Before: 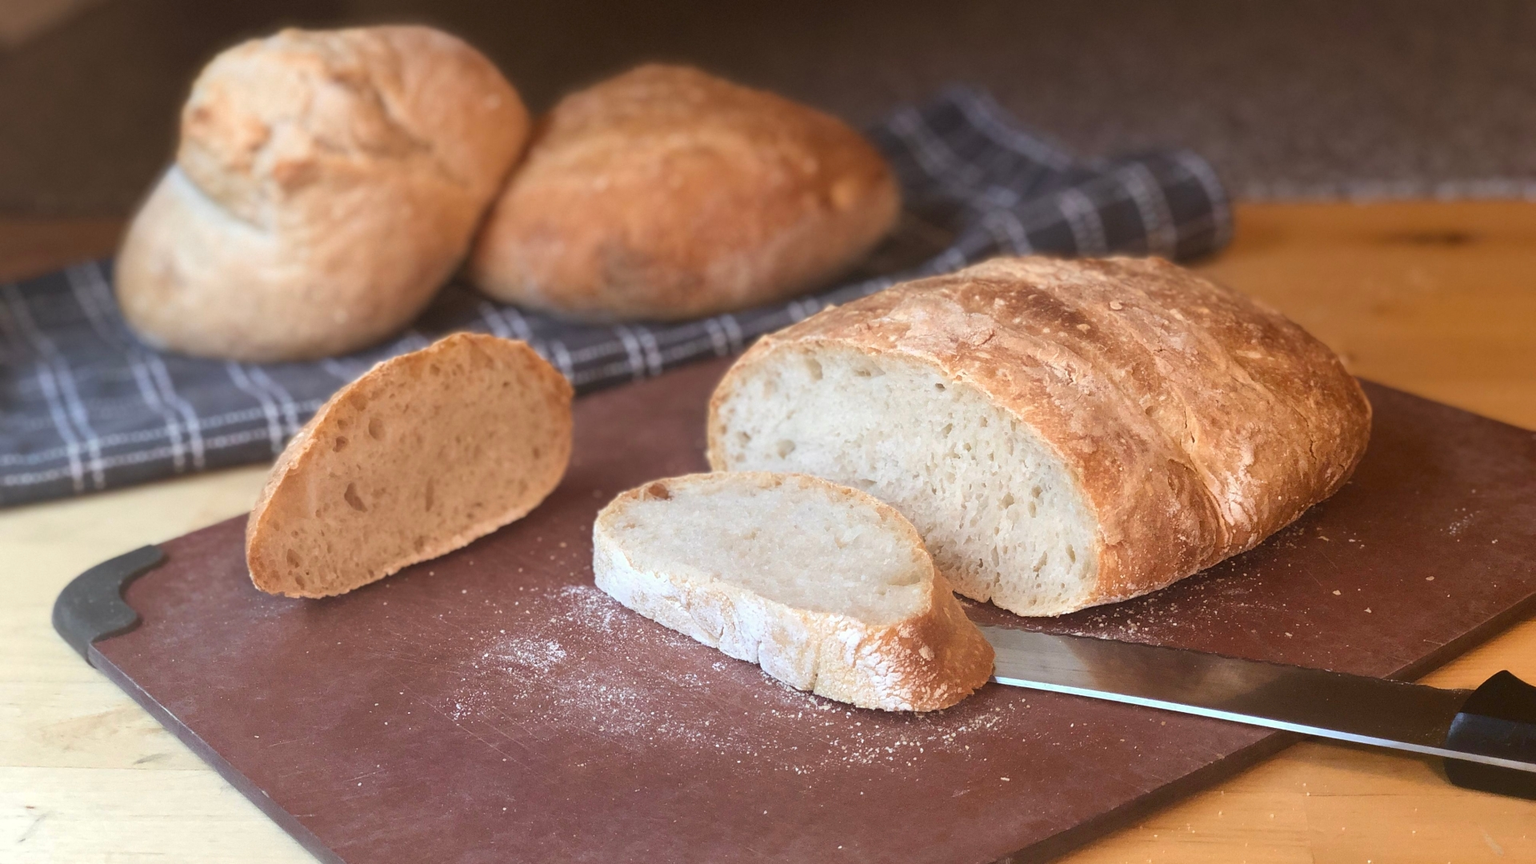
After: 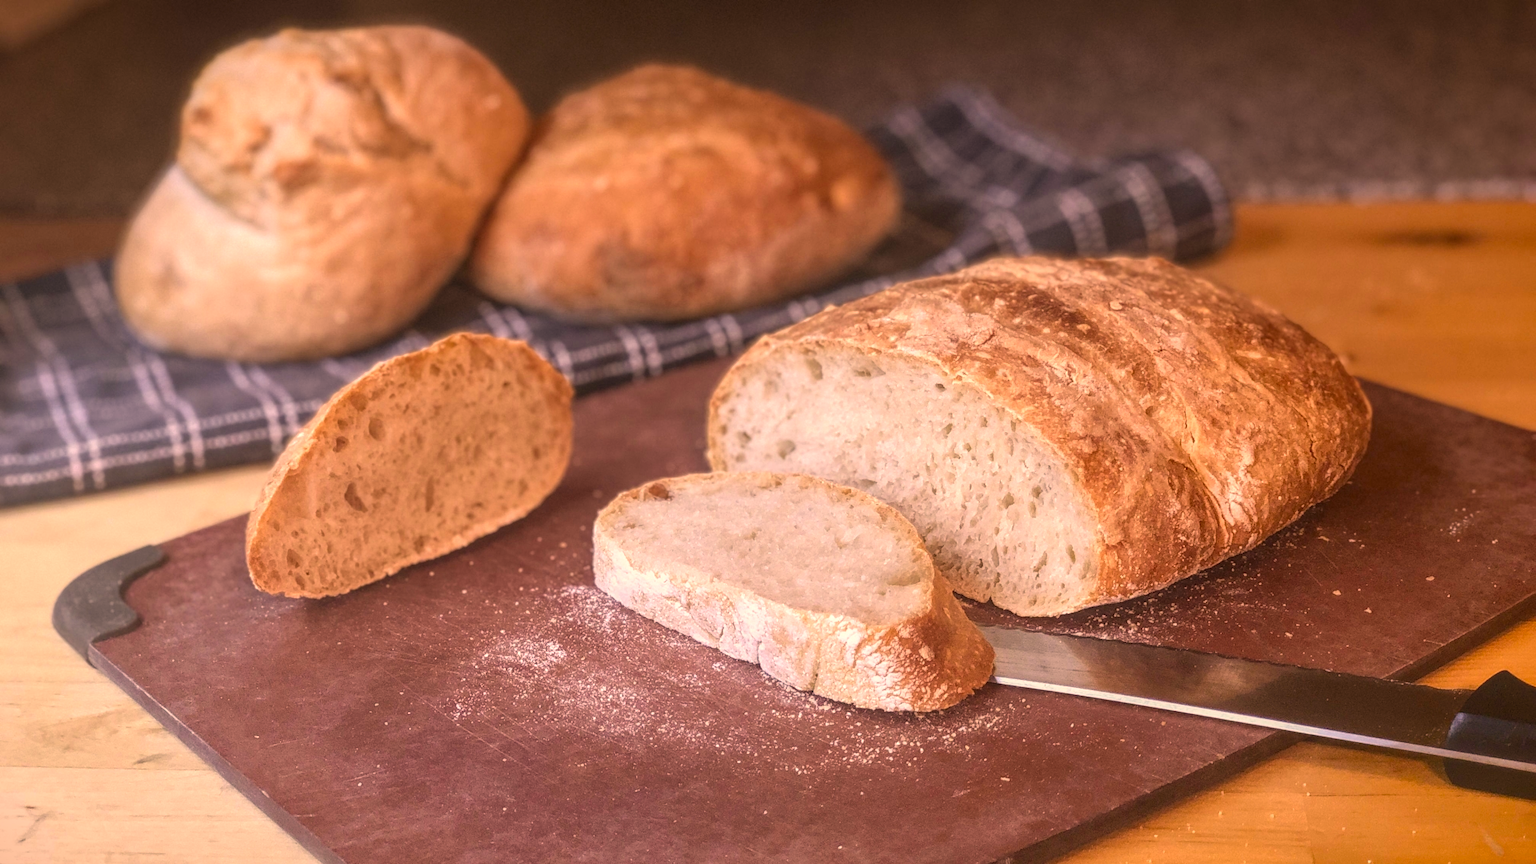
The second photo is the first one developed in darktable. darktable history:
local contrast: highlights 74%, shadows 55%, detail 176%, midtone range 0.207
vignetting: fall-off start 98.29%, fall-off radius 100%, brightness -1, saturation 0.5, width/height ratio 1.428
color correction: highlights a* 21.16, highlights b* 19.61
